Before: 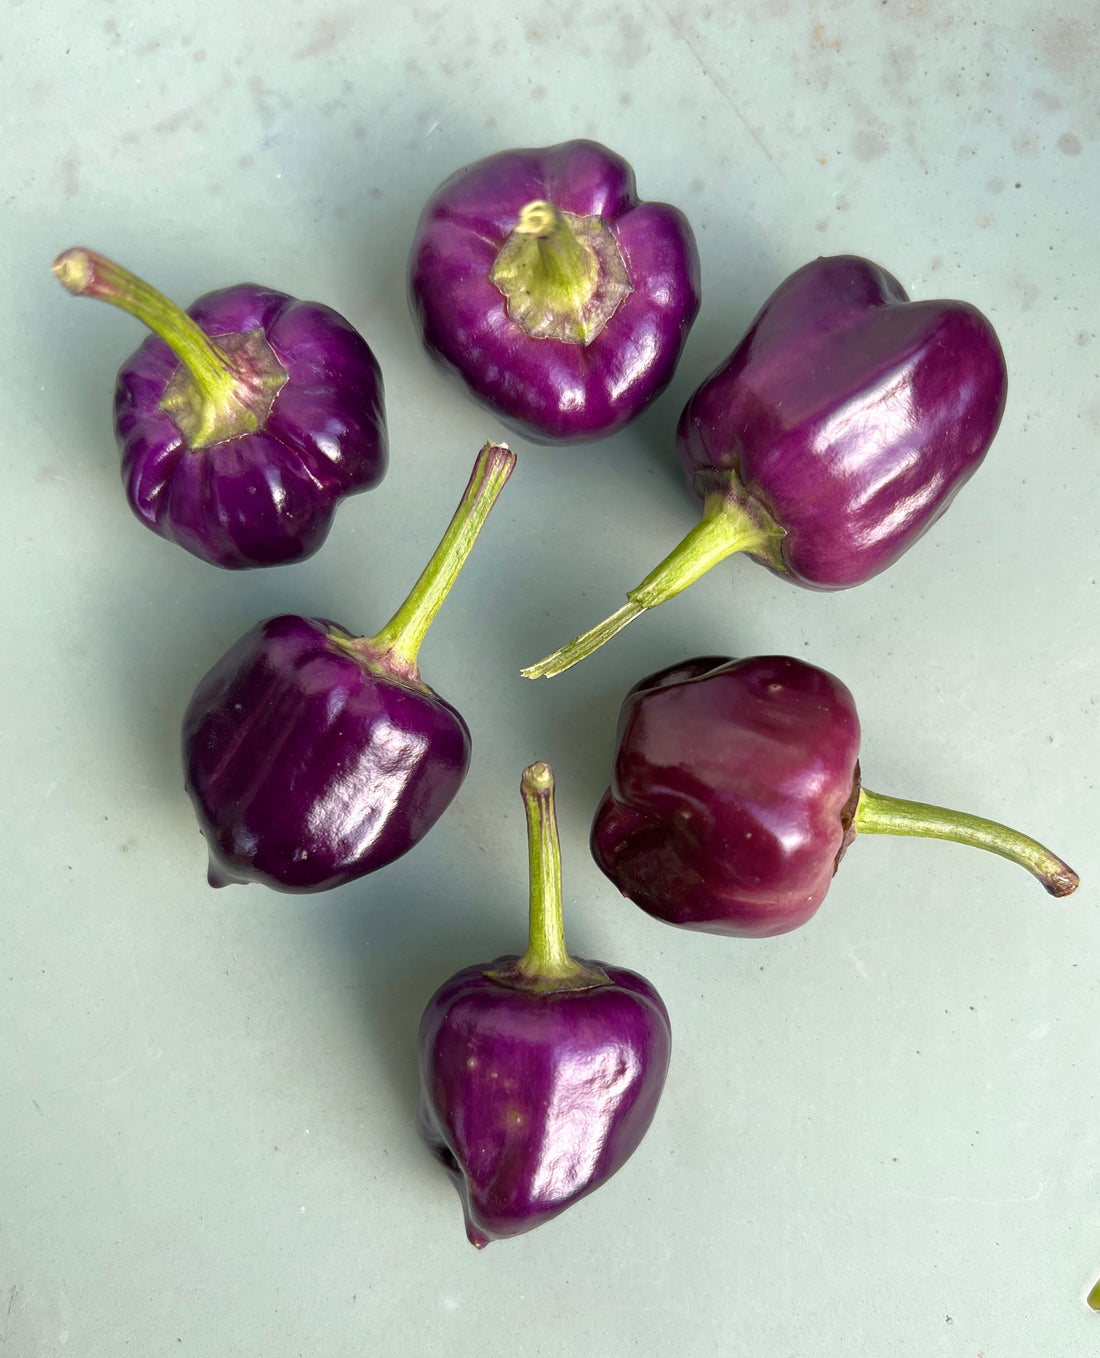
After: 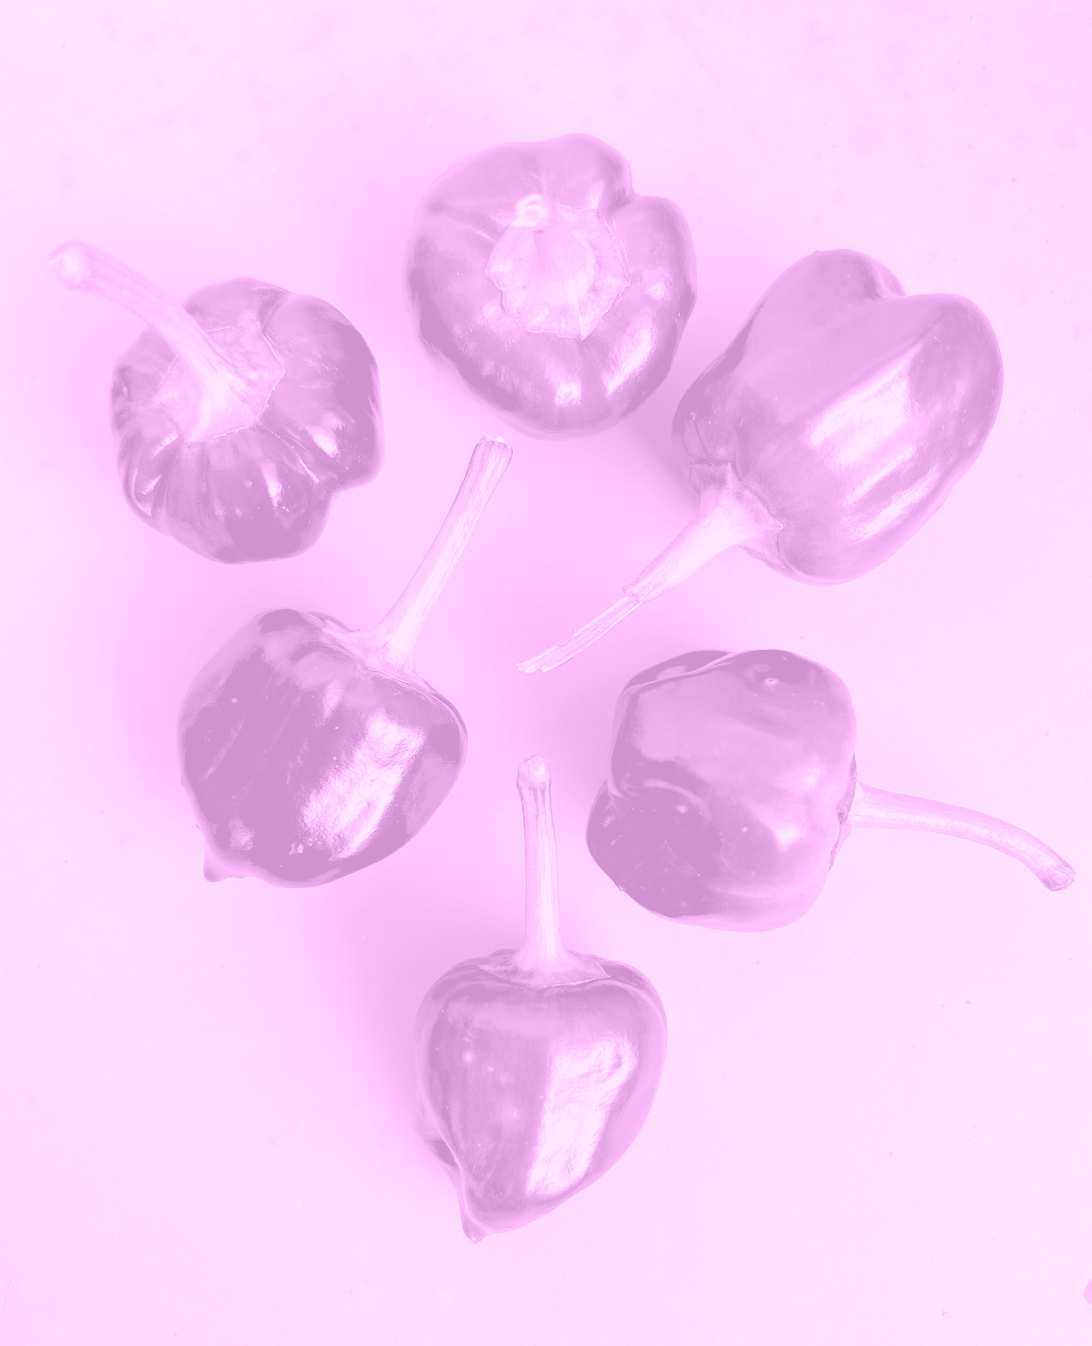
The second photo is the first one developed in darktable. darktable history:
crop: left 0.434%, top 0.485%, right 0.244%, bottom 0.386%
rgb levels: levels [[0.013, 0.434, 0.89], [0, 0.5, 1], [0, 0.5, 1]]
colorize: hue 331.2°, saturation 75%, source mix 30.28%, lightness 70.52%, version 1
